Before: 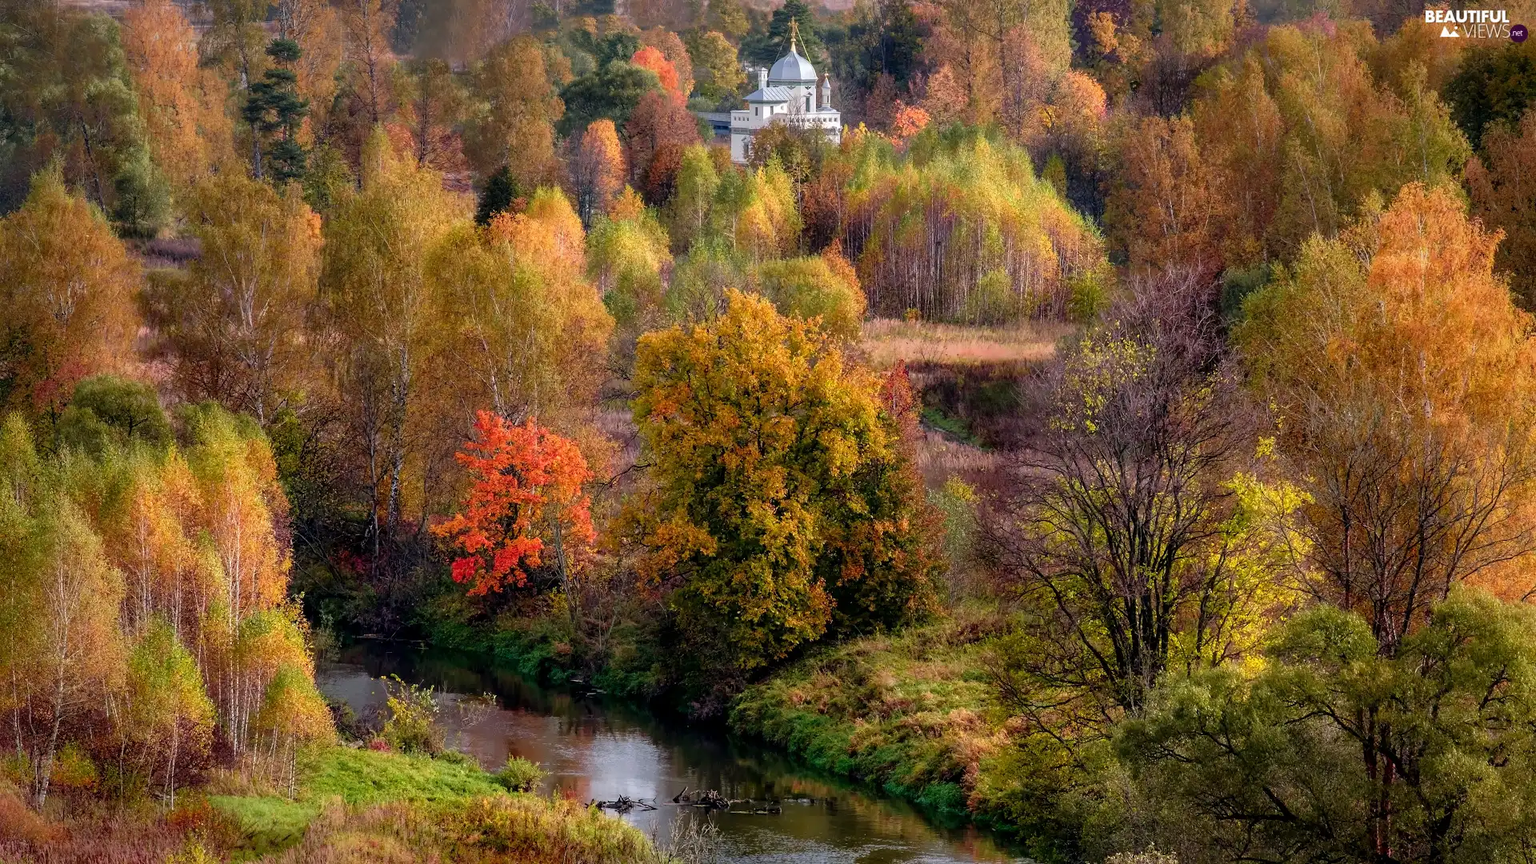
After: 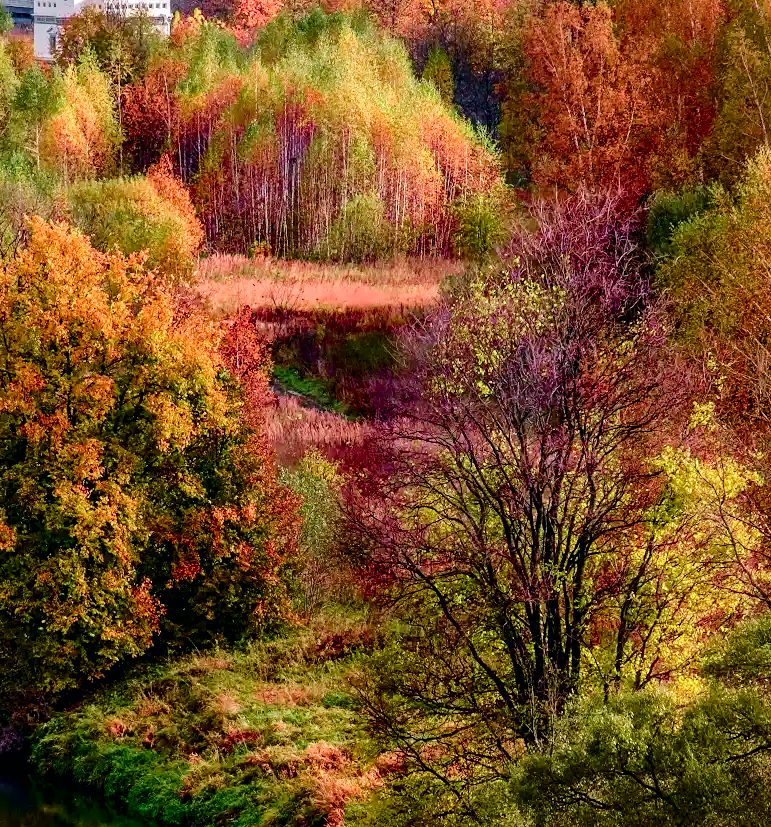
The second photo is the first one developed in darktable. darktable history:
crop: left 45.878%, top 13.41%, right 13.928%, bottom 9.933%
tone curve: curves: ch0 [(0, 0) (0.033, 0.016) (0.171, 0.127) (0.33, 0.331) (0.432, 0.475) (0.601, 0.665) (0.843, 0.876) (1, 1)]; ch1 [(0, 0) (0.339, 0.349) (0.445, 0.42) (0.476, 0.47) (0.501, 0.499) (0.516, 0.525) (0.548, 0.563) (0.584, 0.633) (0.728, 0.746) (1, 1)]; ch2 [(0, 0) (0.327, 0.324) (0.417, 0.44) (0.46, 0.453) (0.502, 0.498) (0.517, 0.524) (0.53, 0.554) (0.579, 0.599) (0.745, 0.704) (1, 1)], color space Lab, independent channels, preserve colors none
contrast equalizer: octaves 7, y [[0.502, 0.505, 0.512, 0.529, 0.564, 0.588], [0.5 ×6], [0.502, 0.505, 0.512, 0.529, 0.564, 0.588], [0, 0.001, 0.001, 0.004, 0.008, 0.011], [0, 0.001, 0.001, 0.004, 0.008, 0.011]]
color balance rgb: perceptual saturation grading › global saturation 45.542%, perceptual saturation grading › highlights -50.296%, perceptual saturation grading › shadows 30.218%, global vibrance 20%
